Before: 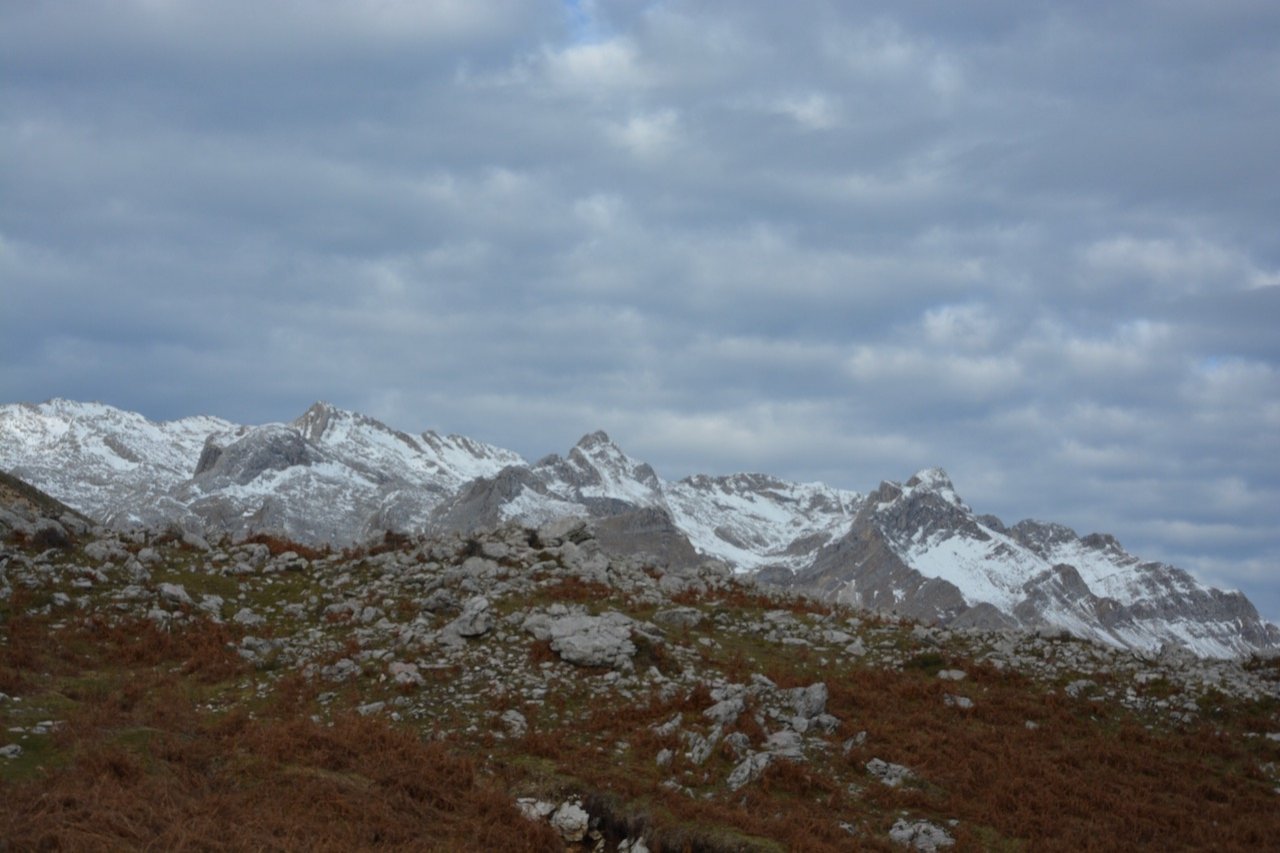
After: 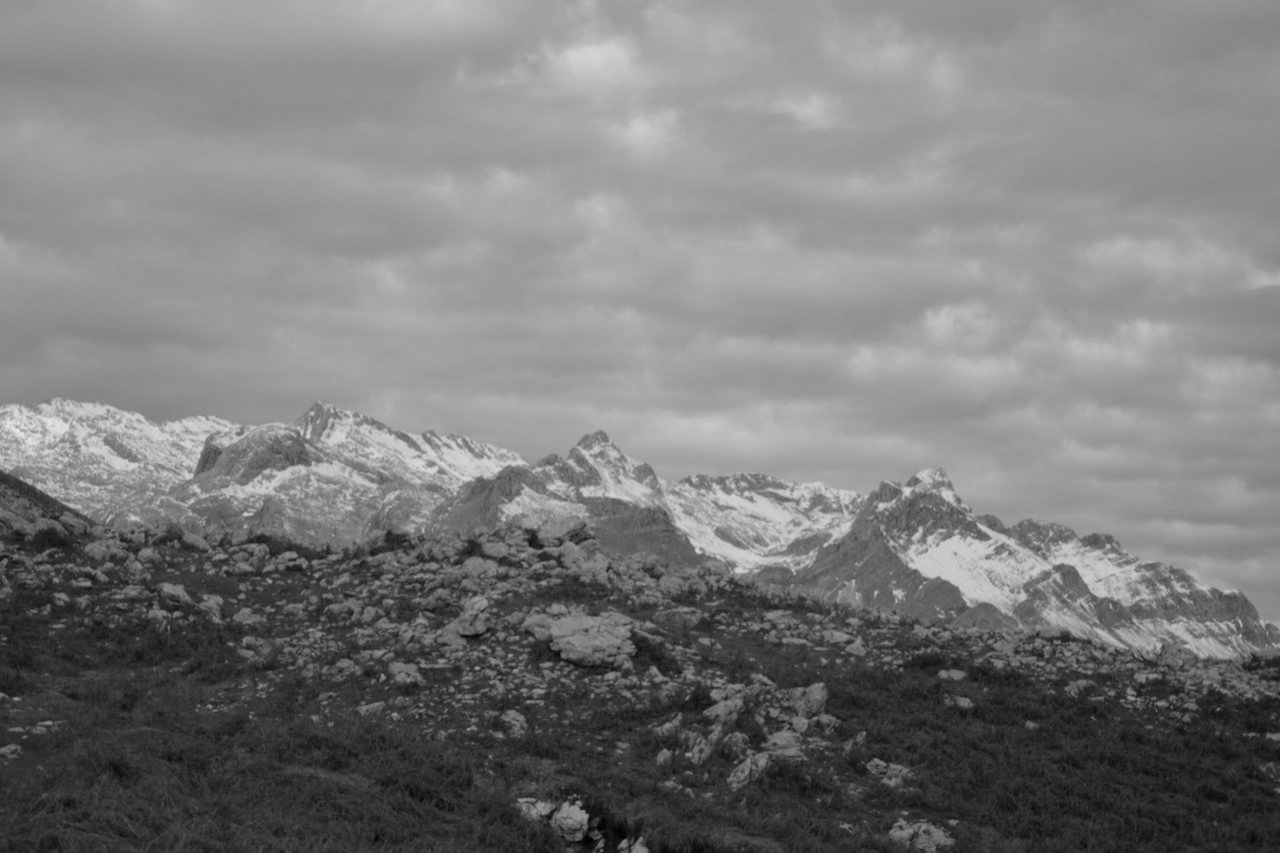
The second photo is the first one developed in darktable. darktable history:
levels: levels [0.018, 0.493, 1]
color balance rgb: linear chroma grading › global chroma 15%, perceptual saturation grading › global saturation 30%
monochrome: on, module defaults
